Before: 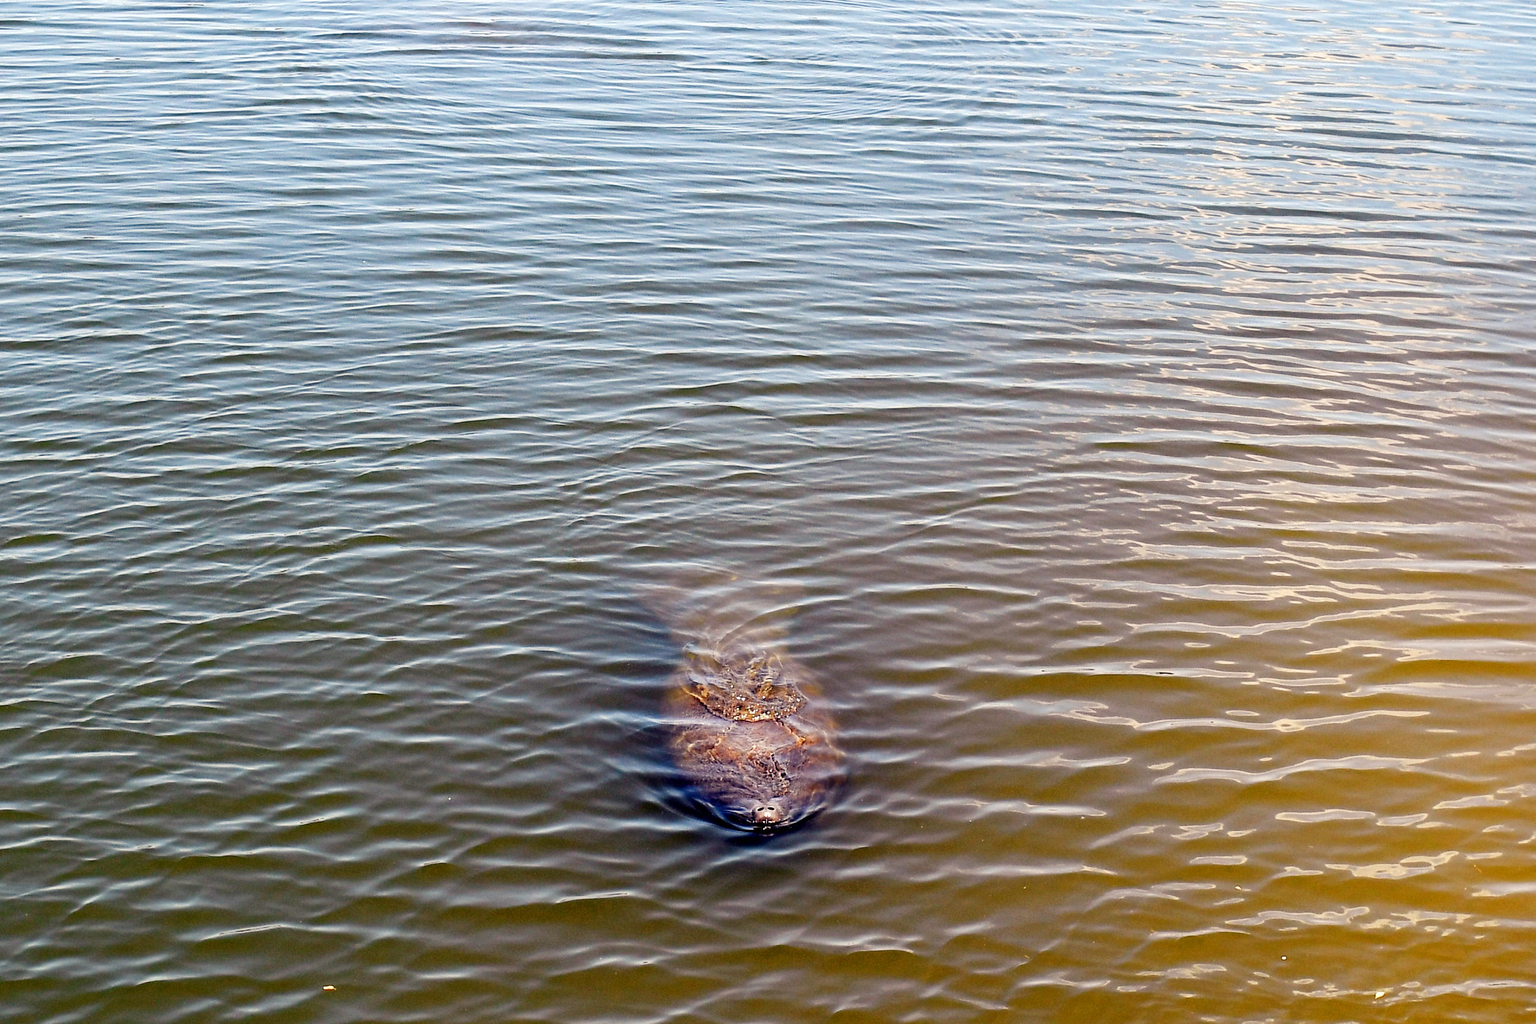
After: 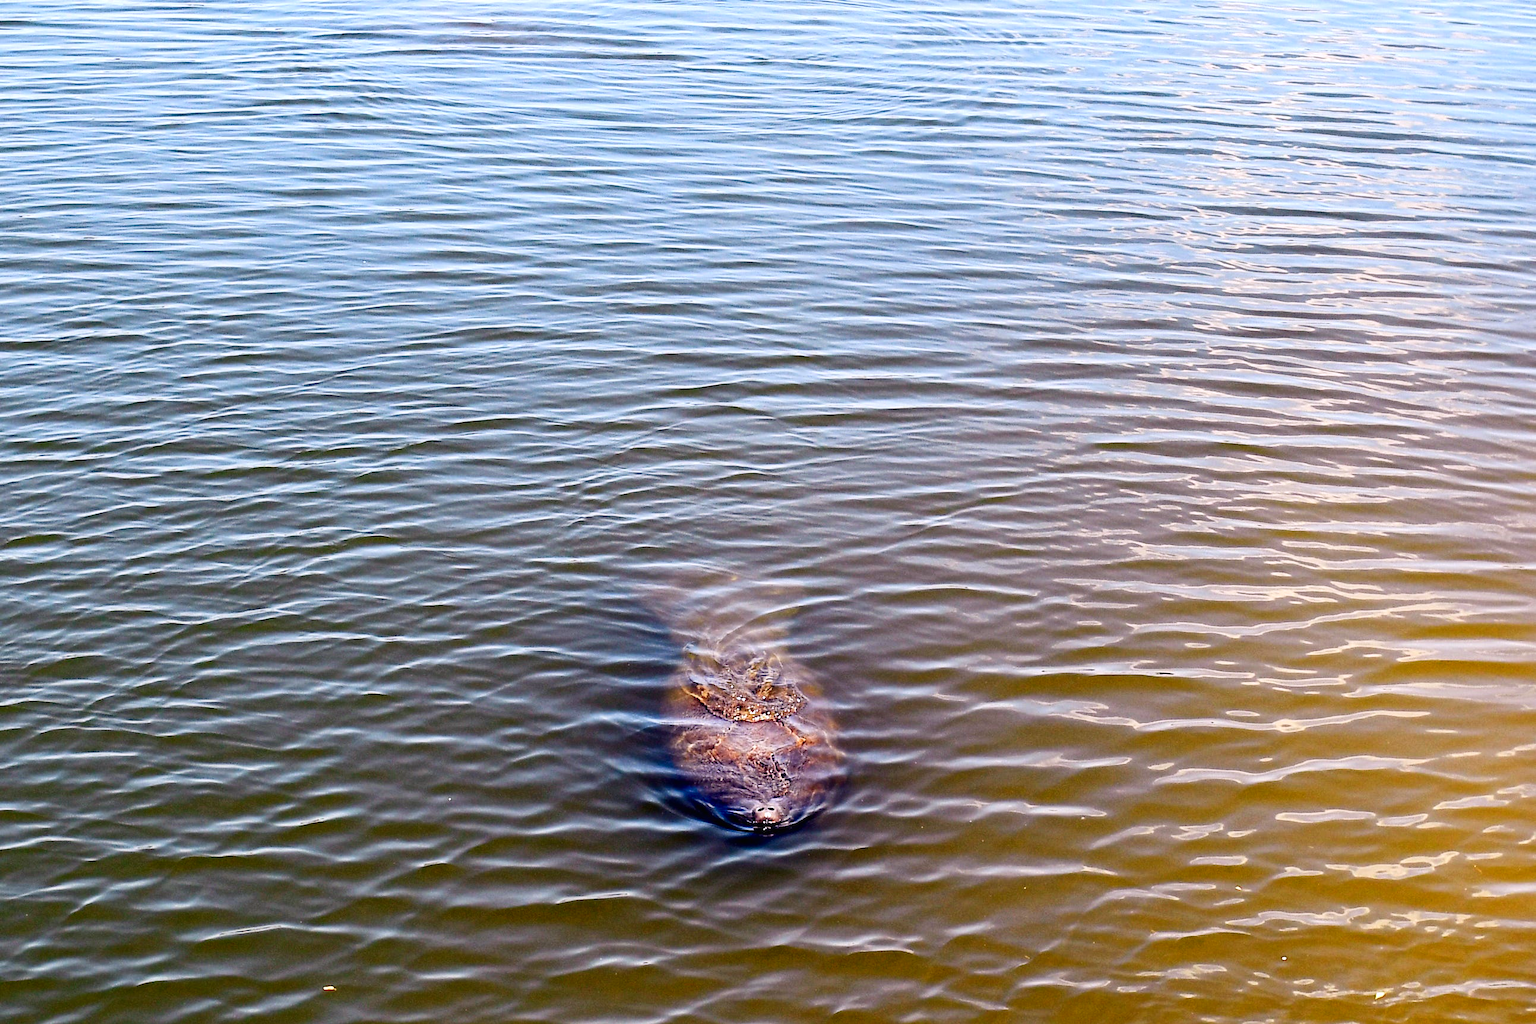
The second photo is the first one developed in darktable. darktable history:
color calibration: output R [1.003, 0.027, -0.041, 0], output G [-0.018, 1.043, -0.038, 0], output B [0.071, -0.086, 1.017, 0], illuminant as shot in camera, x 0.358, y 0.373, temperature 4628.91 K
contrast brightness saturation: contrast 0.151, brightness -0.009, saturation 0.102
exposure: black level correction -0.001, exposure 0.08 EV, compensate highlight preservation false
